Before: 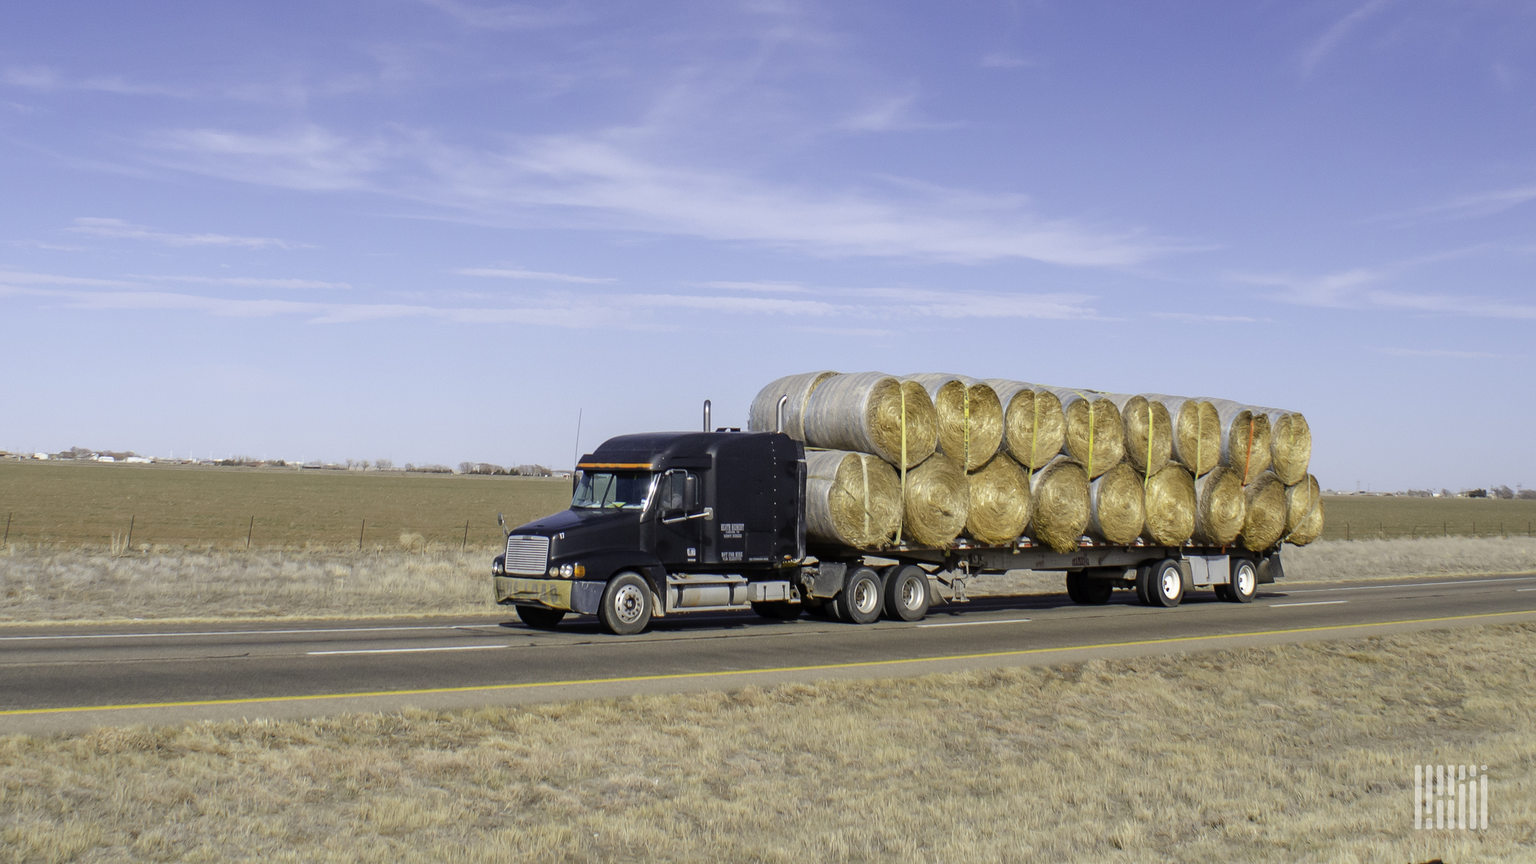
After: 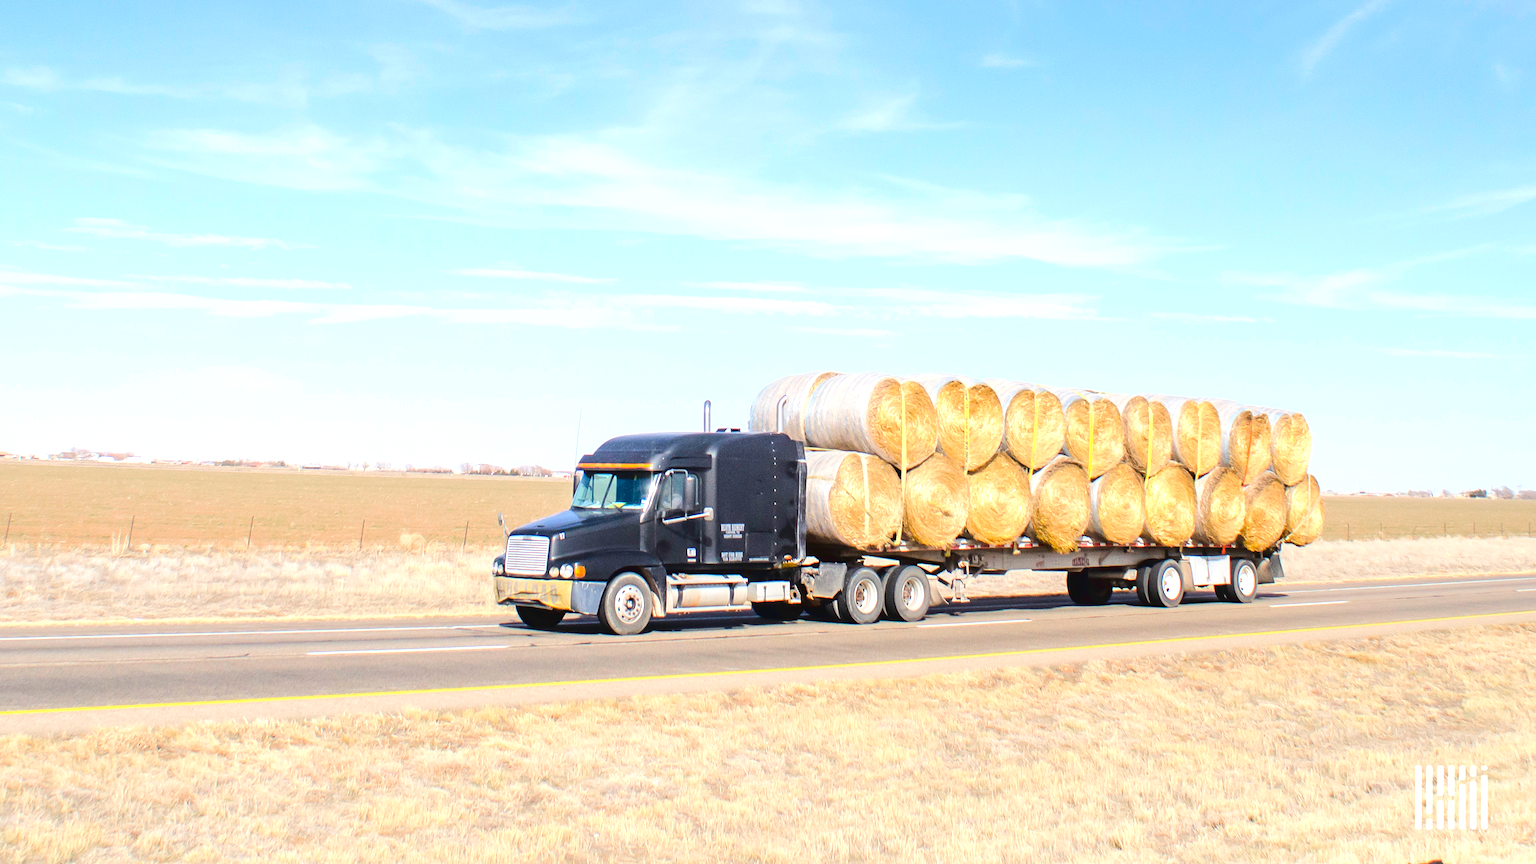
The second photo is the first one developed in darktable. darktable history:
tone curve: curves: ch0 [(0, 0) (0.003, 0.039) (0.011, 0.041) (0.025, 0.048) (0.044, 0.065) (0.069, 0.084) (0.1, 0.104) (0.136, 0.137) (0.177, 0.19) (0.224, 0.245) (0.277, 0.32) (0.335, 0.409) (0.399, 0.496) (0.468, 0.58) (0.543, 0.656) (0.623, 0.733) (0.709, 0.796) (0.801, 0.852) (0.898, 0.93) (1, 1)], color space Lab, linked channels, preserve colors none
exposure: black level correction 0, exposure 0.95 EV, compensate exposure bias true, compensate highlight preservation false
